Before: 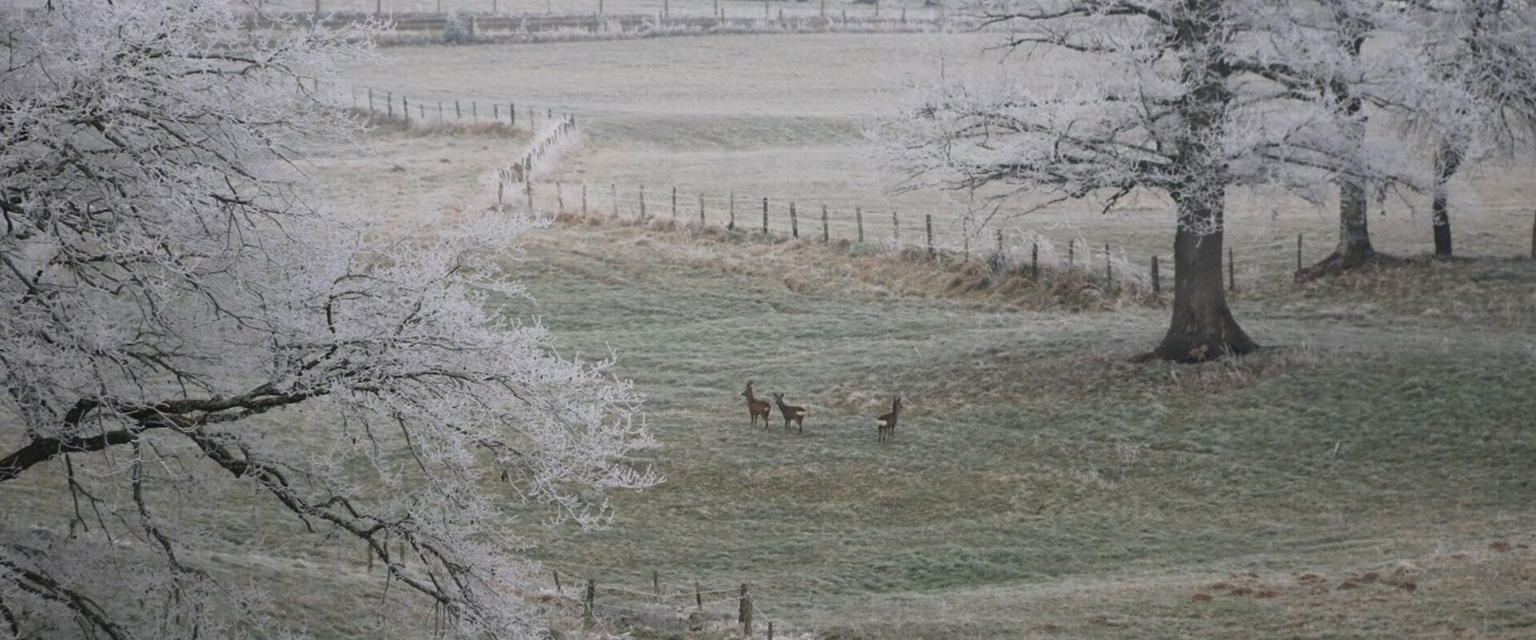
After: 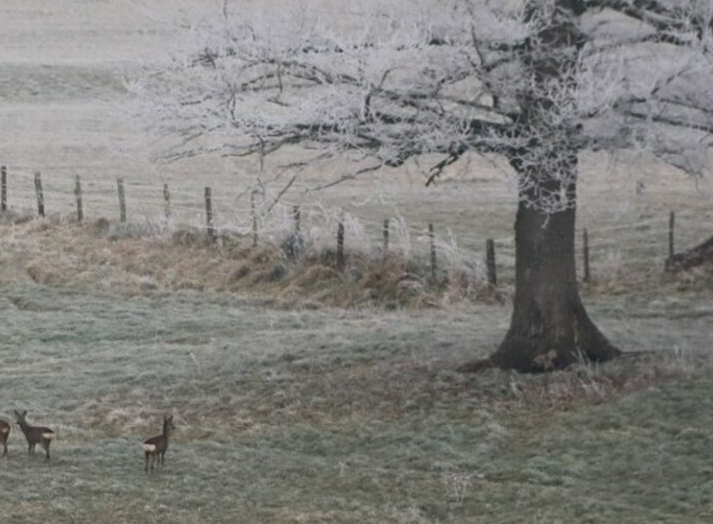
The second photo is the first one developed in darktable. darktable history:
crop and rotate: left 49.671%, top 10.145%, right 13.178%, bottom 24.267%
